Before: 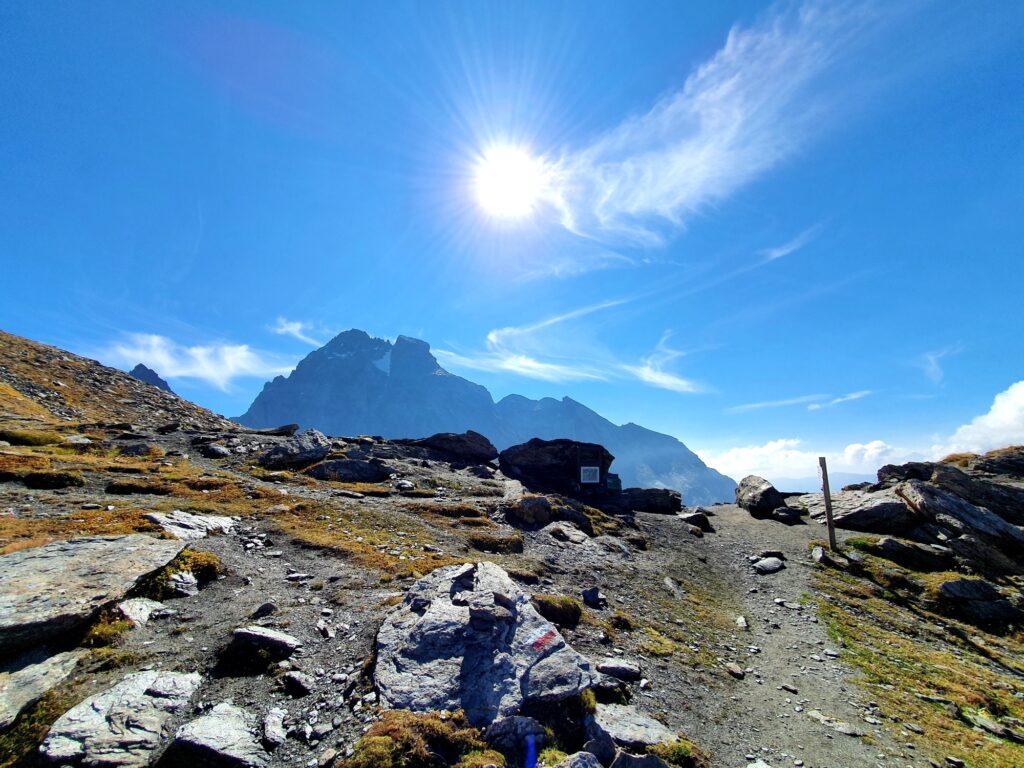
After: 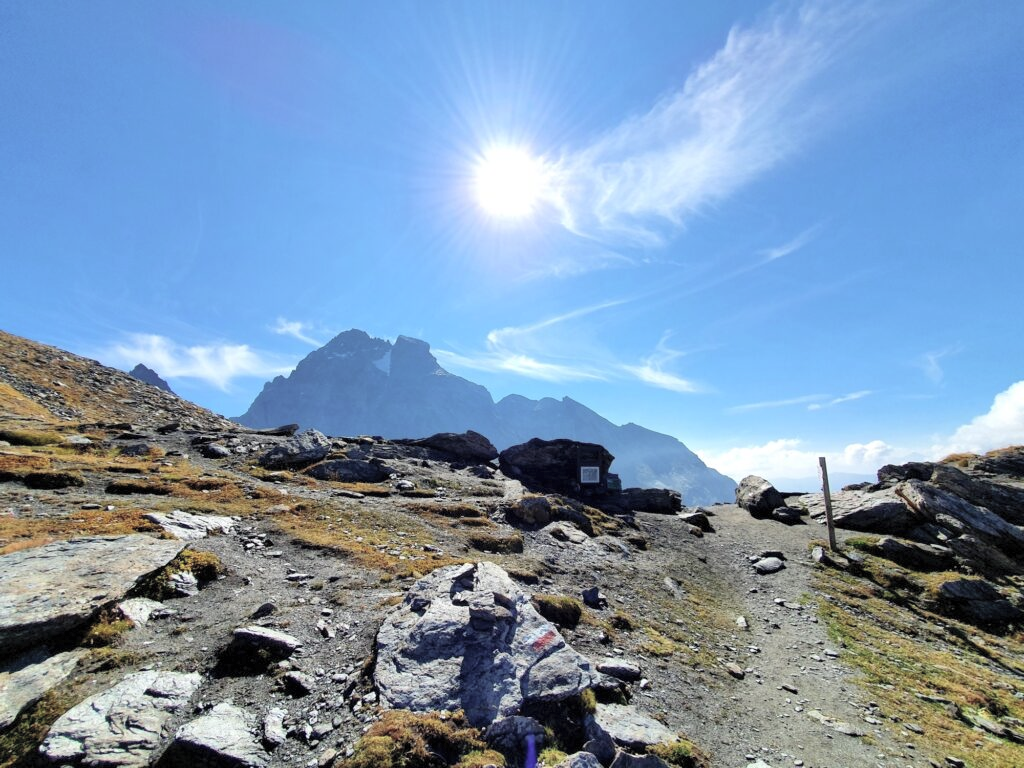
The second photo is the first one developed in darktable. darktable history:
contrast brightness saturation: brightness 0.14
color correction: highlights b* -0.023, saturation 0.809
